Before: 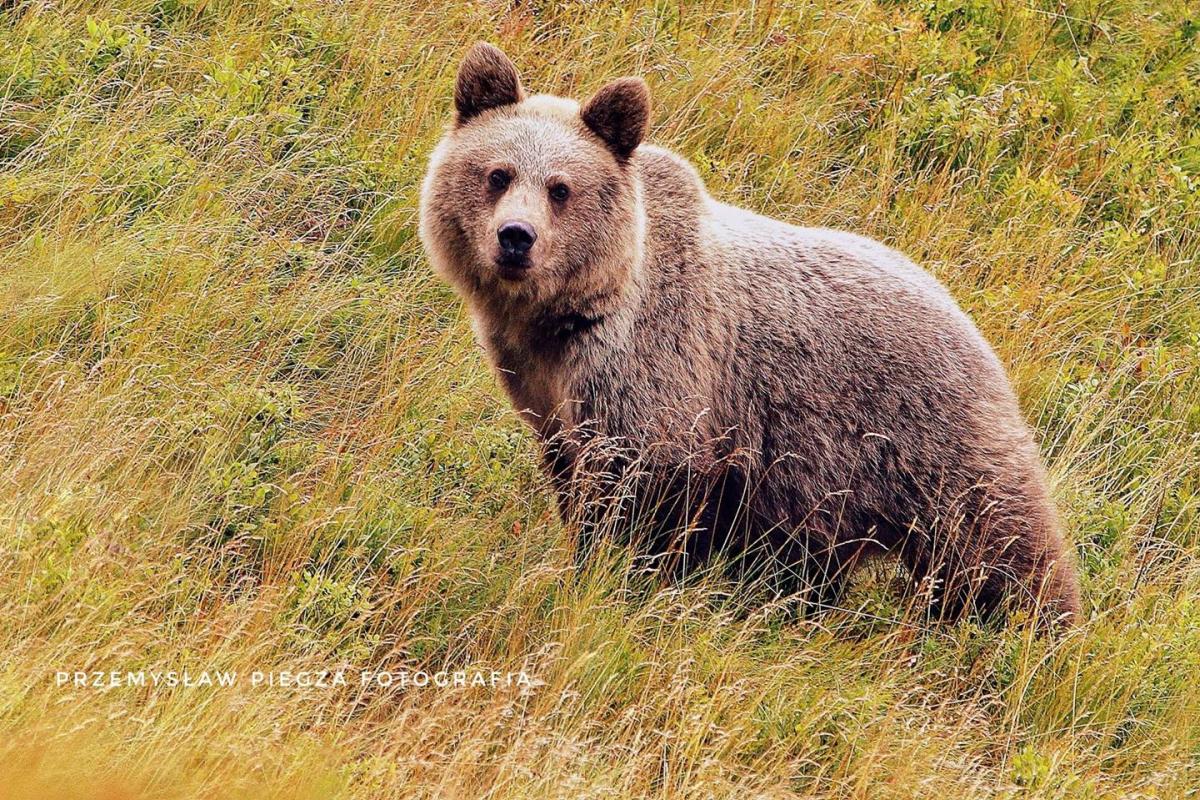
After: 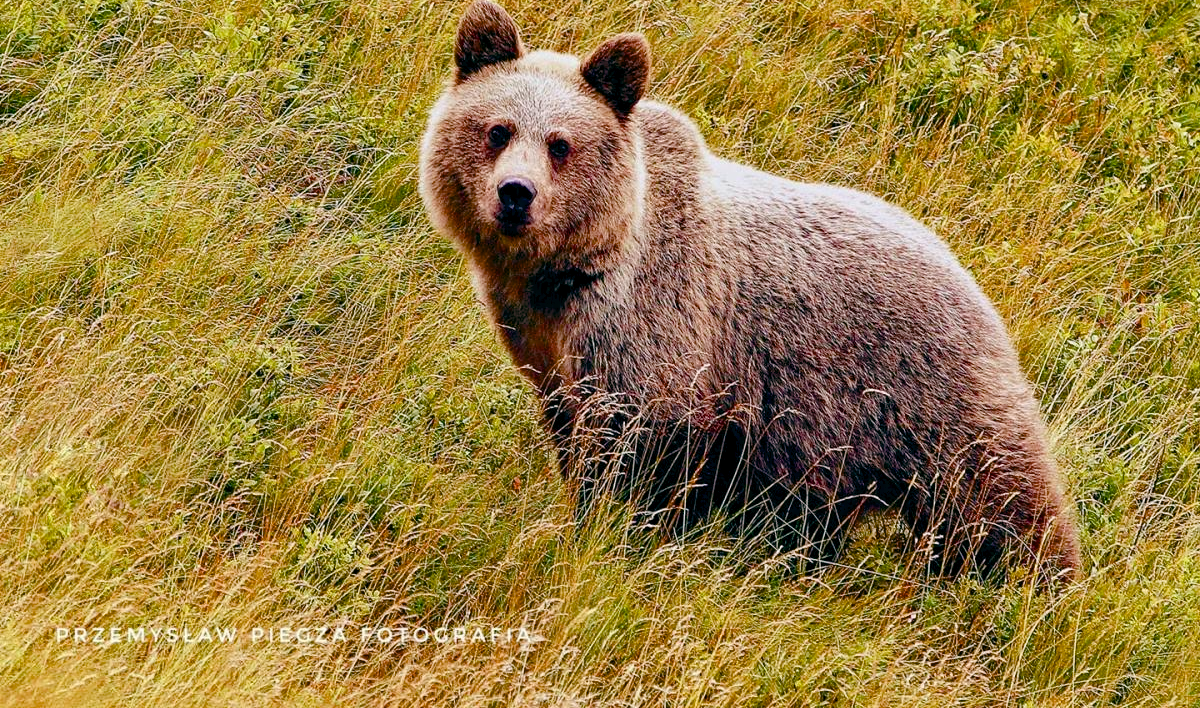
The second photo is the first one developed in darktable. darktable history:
crop and rotate: top 5.502%, bottom 5.921%
color balance rgb: global offset › luminance -0.31%, global offset › chroma 0.109%, global offset › hue 166.46°, perceptual saturation grading › global saturation 20%, perceptual saturation grading › highlights -25.618%, perceptual saturation grading › shadows 50.153%, saturation formula JzAzBz (2021)
